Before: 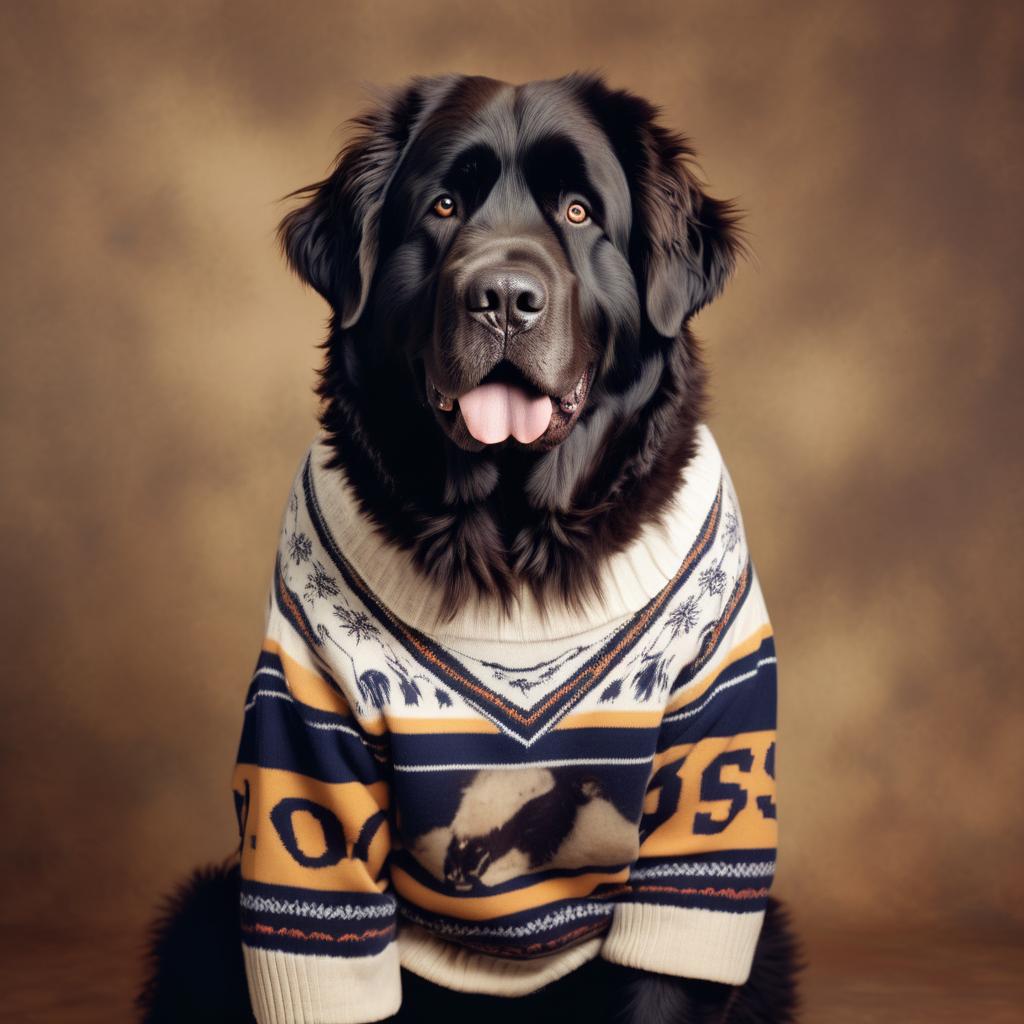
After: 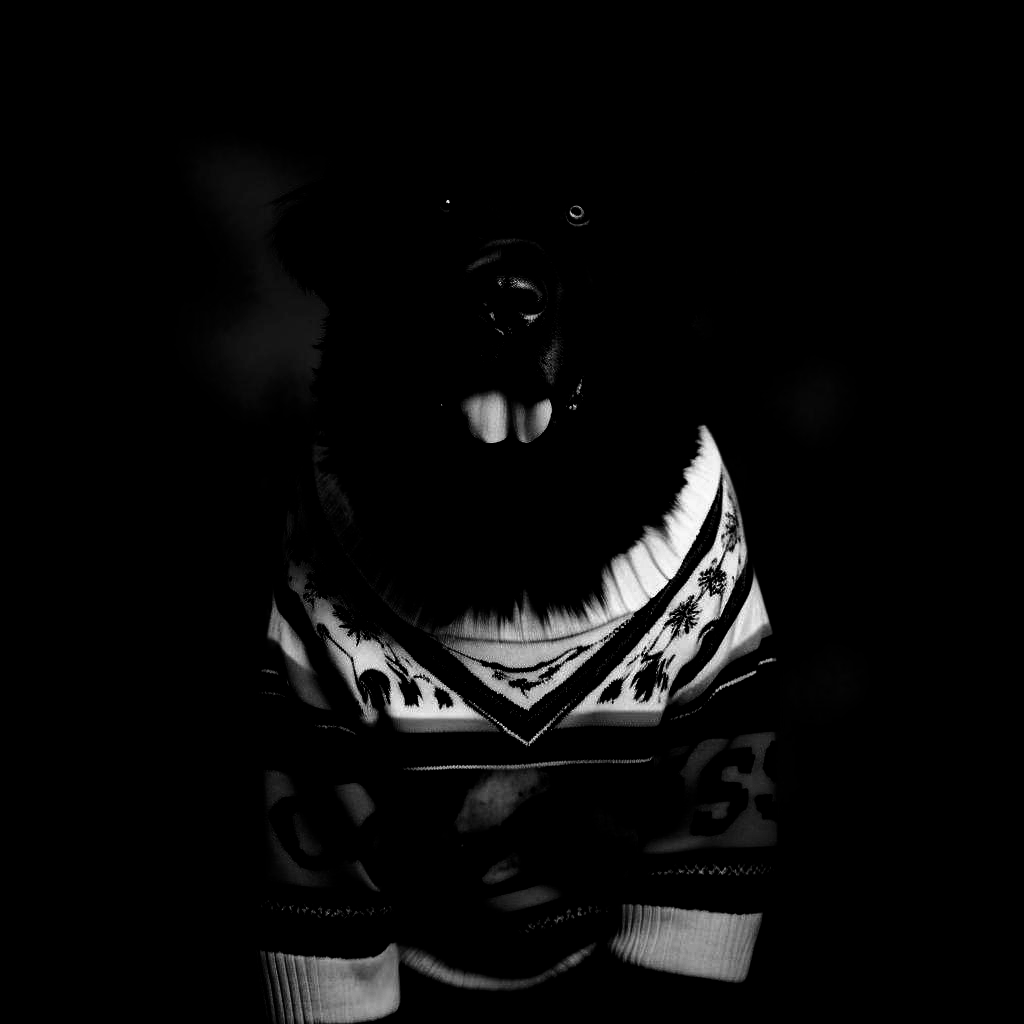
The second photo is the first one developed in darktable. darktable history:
levels: levels [0.721, 0.937, 0.997]
monochrome: on, module defaults
base curve: curves: ch0 [(0, 0) (0.028, 0.03) (0.121, 0.232) (0.46, 0.748) (0.859, 0.968) (1, 1)], preserve colors none
haze removal: strength -0.09, distance 0.358, compatibility mode true, adaptive false
